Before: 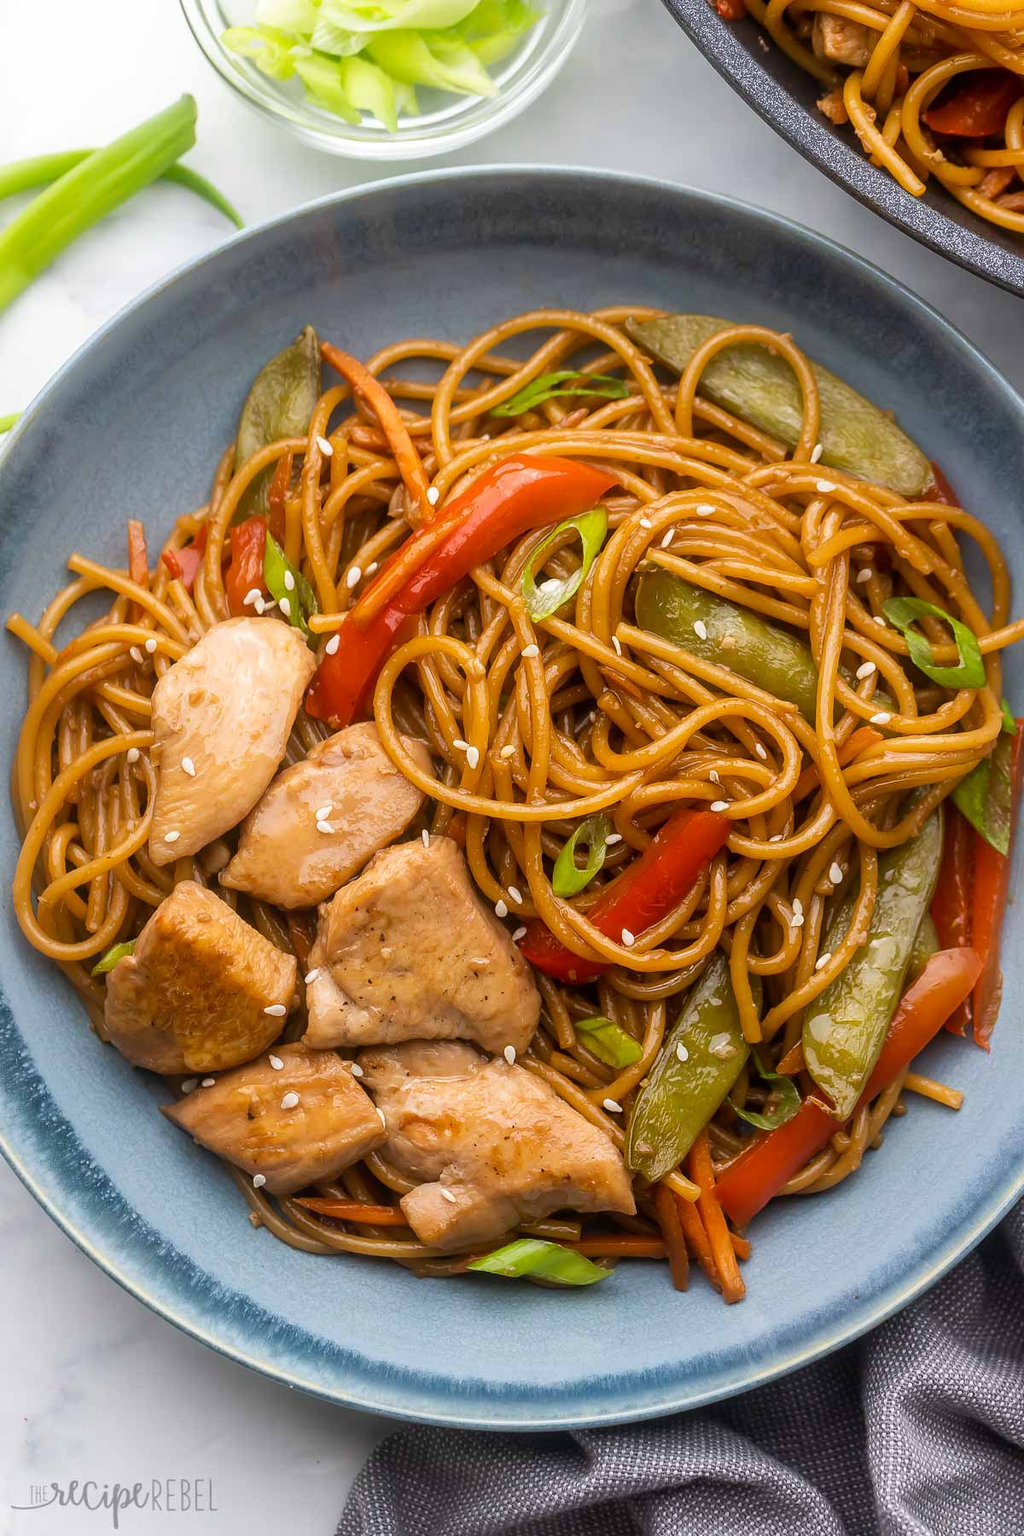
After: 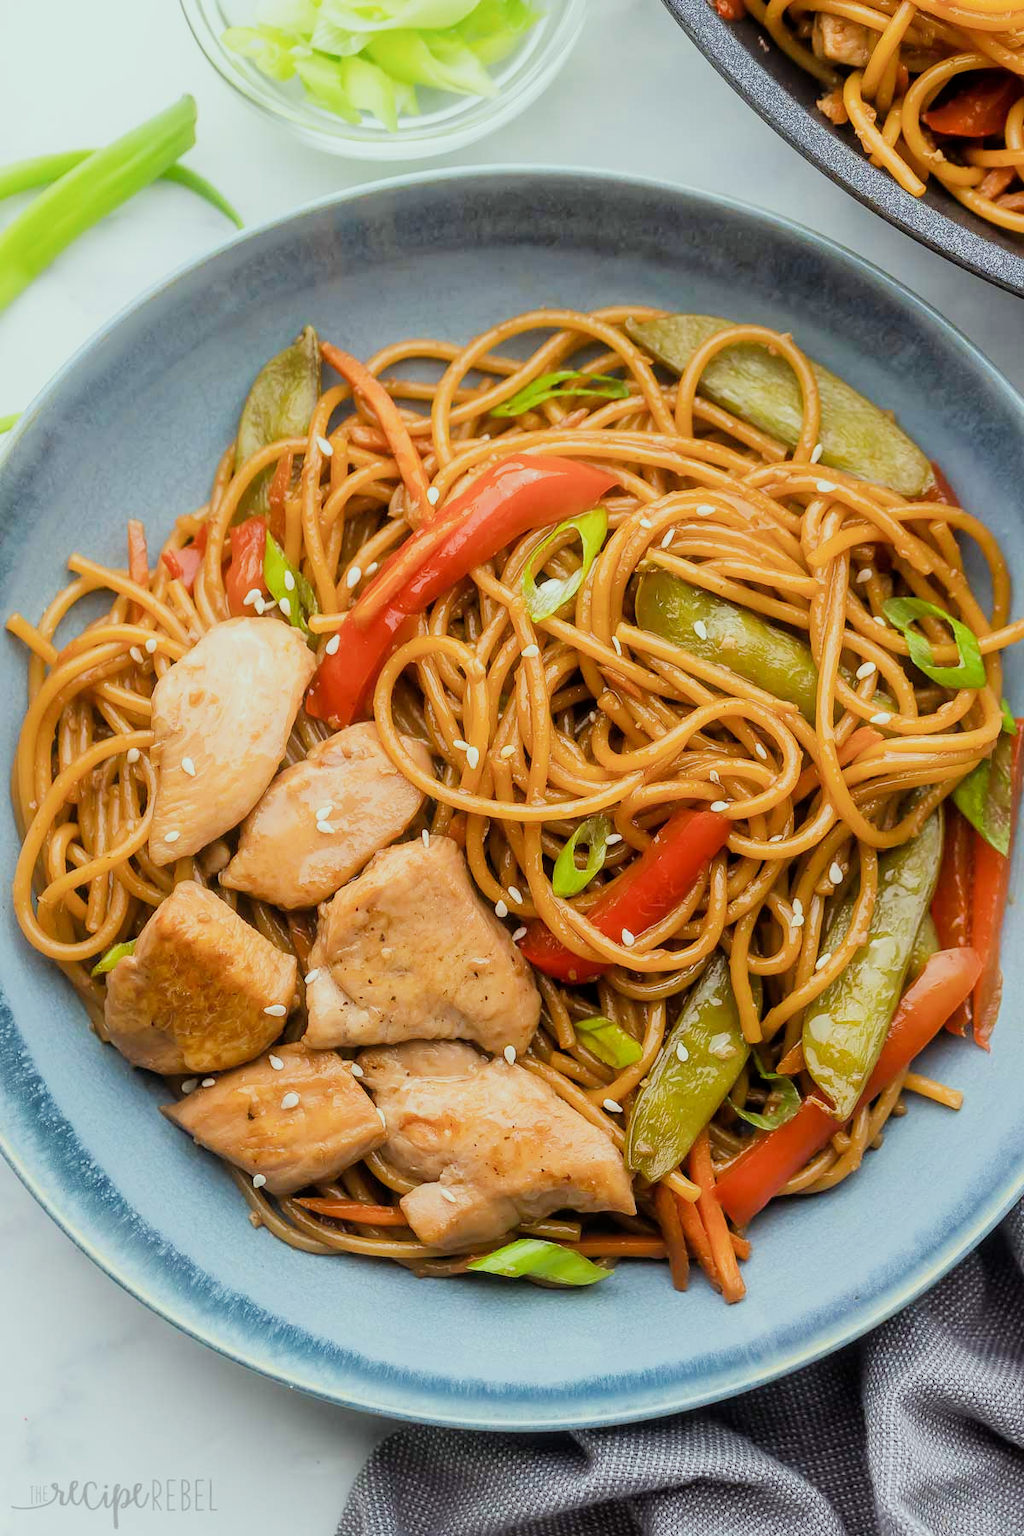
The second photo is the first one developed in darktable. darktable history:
exposure: black level correction 0, exposure 0.69 EV, compensate exposure bias true, compensate highlight preservation false
filmic rgb: black relative exposure -7.38 EV, white relative exposure 5.08 EV, hardness 3.21
color correction: highlights a* -6.64, highlights b* 0.816
